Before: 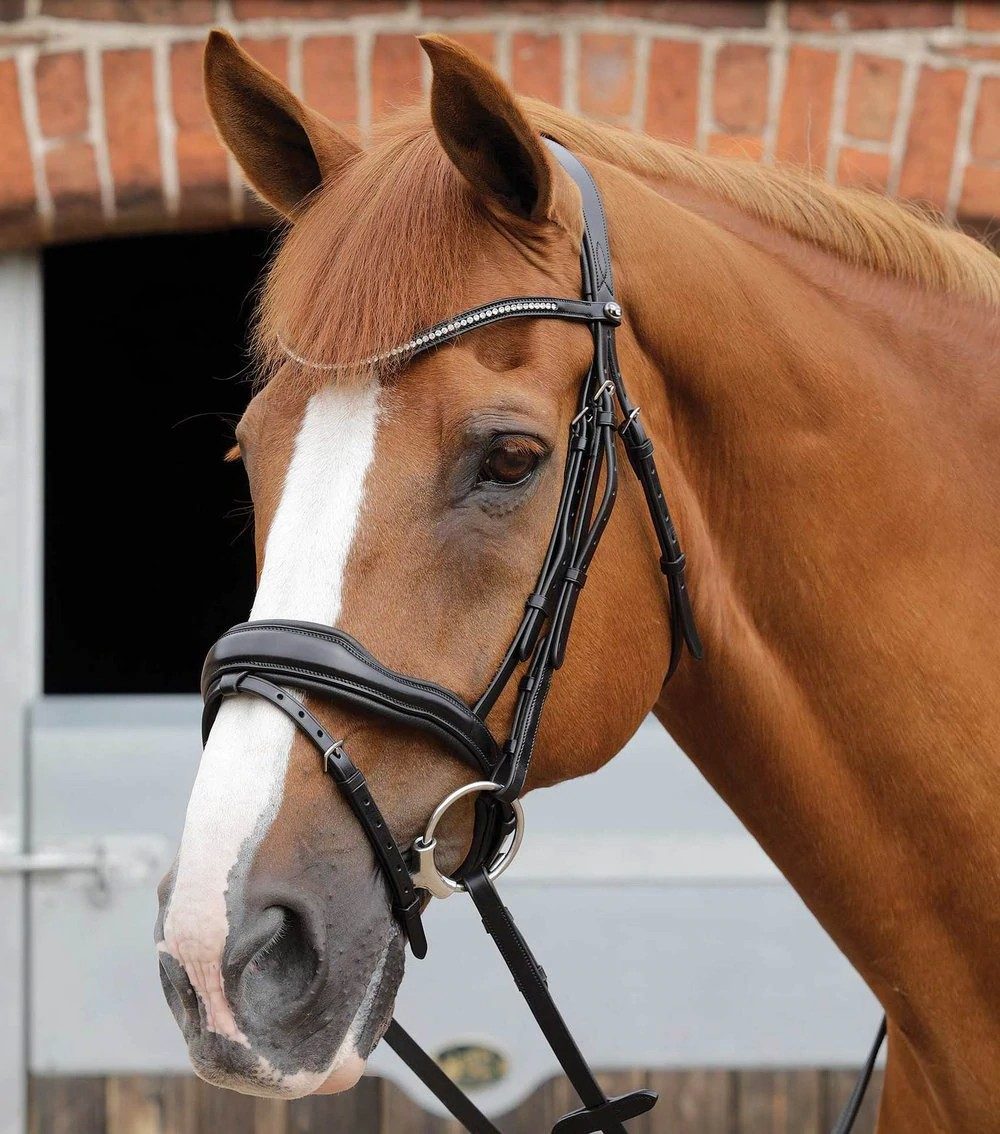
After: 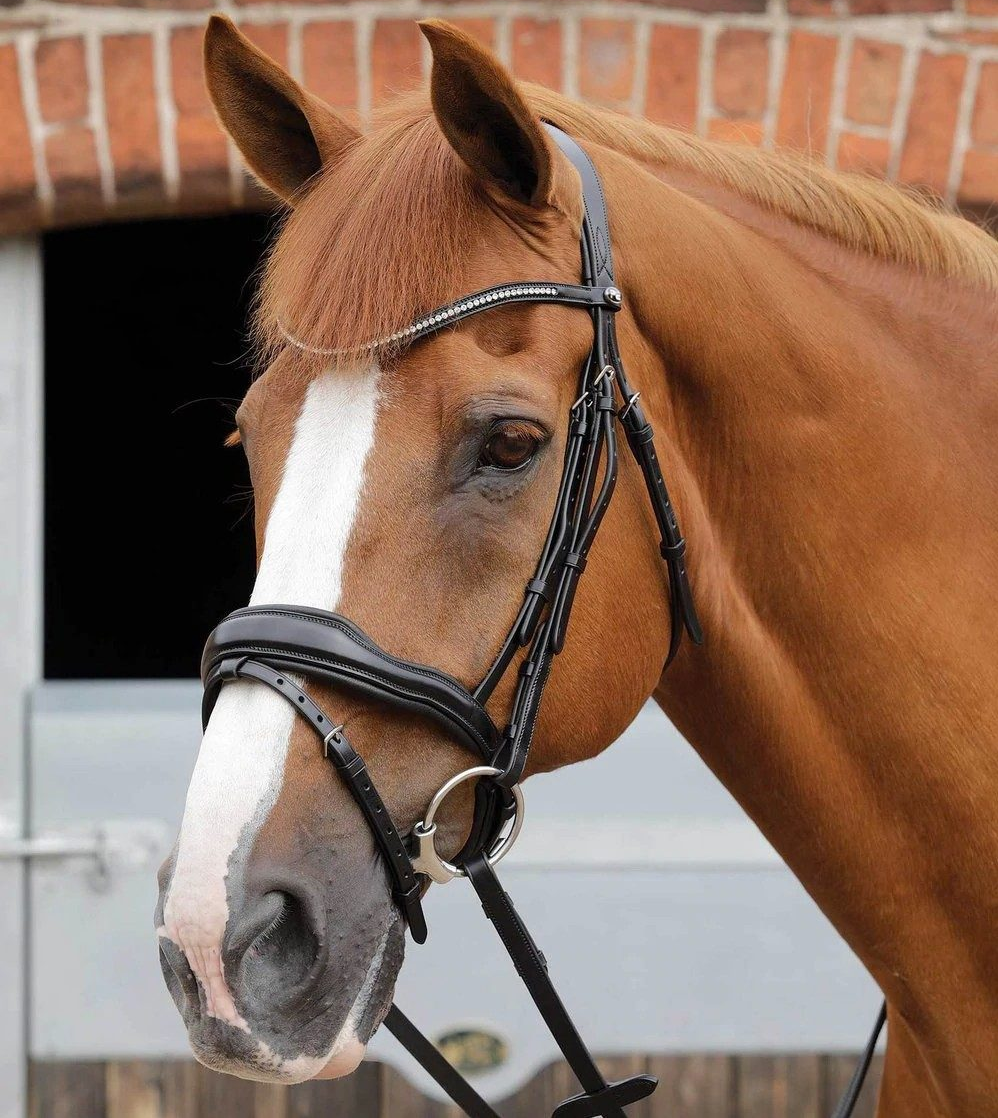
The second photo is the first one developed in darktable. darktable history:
crop: top 1.359%, right 0.12%
